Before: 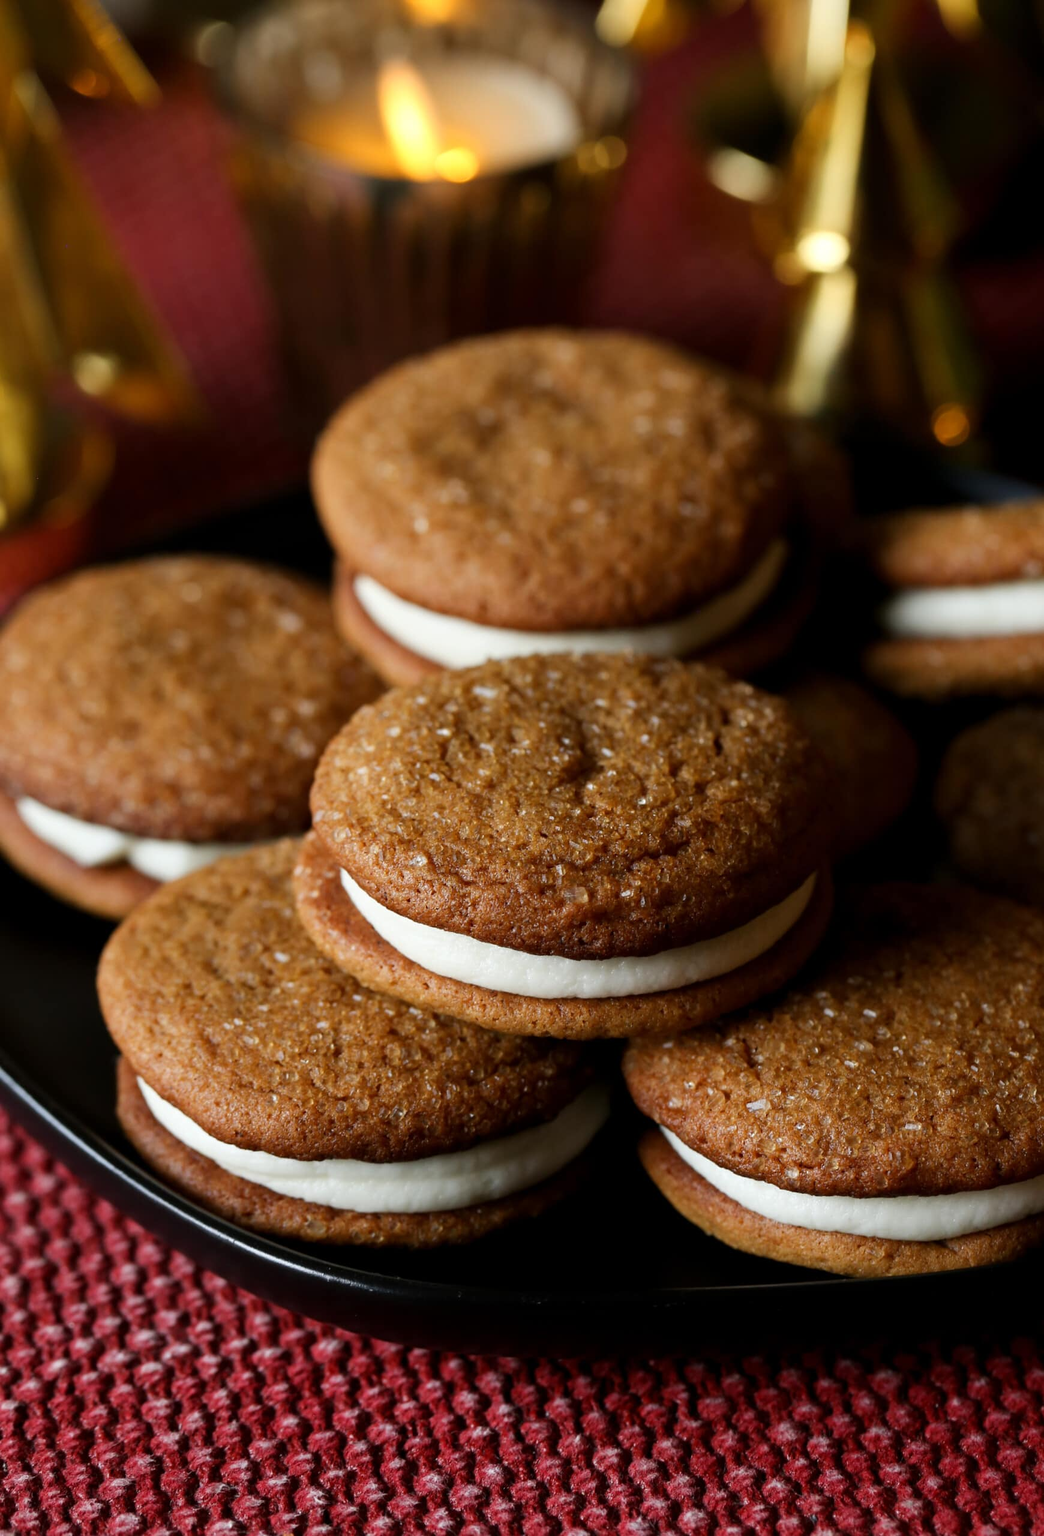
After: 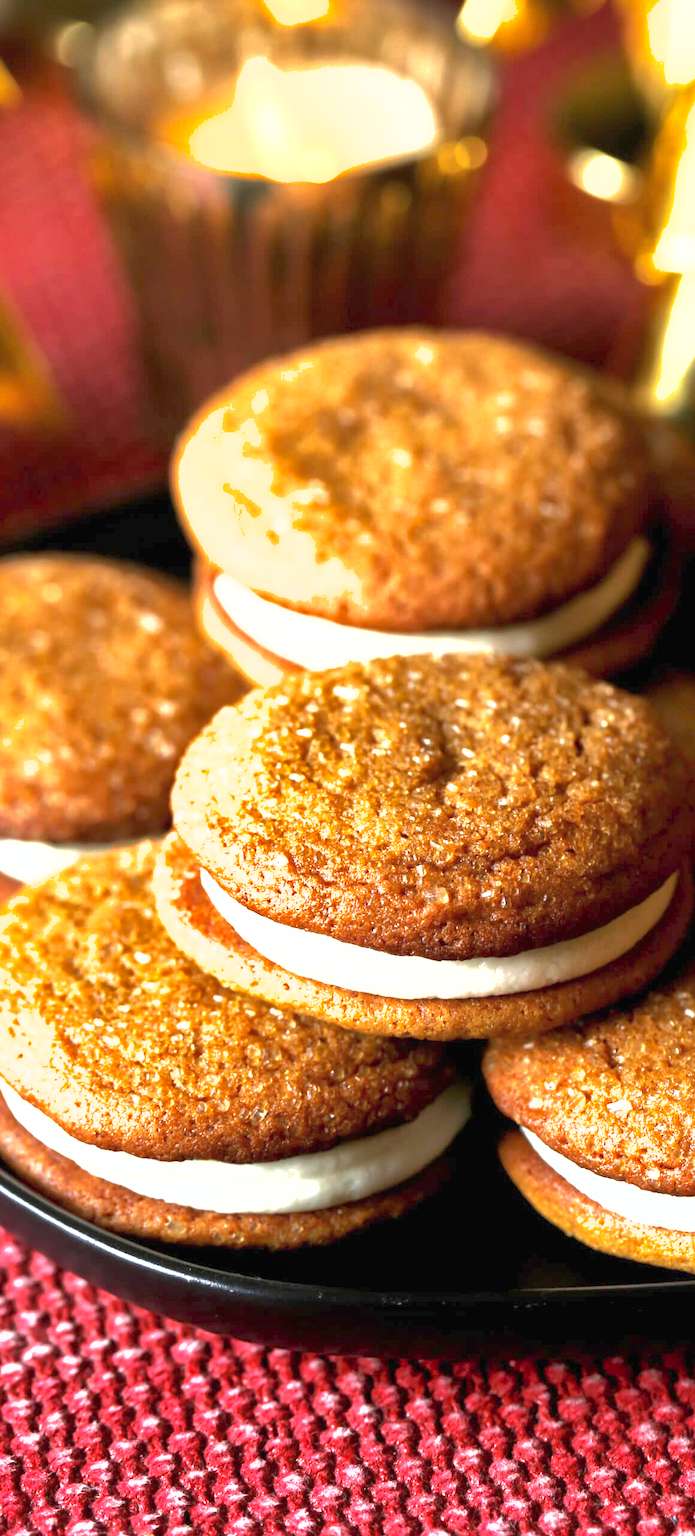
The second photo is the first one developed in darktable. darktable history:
crop and rotate: left 13.444%, right 19.931%
exposure: black level correction 0, exposure 1.994 EV, compensate highlight preservation false
shadows and highlights: on, module defaults
